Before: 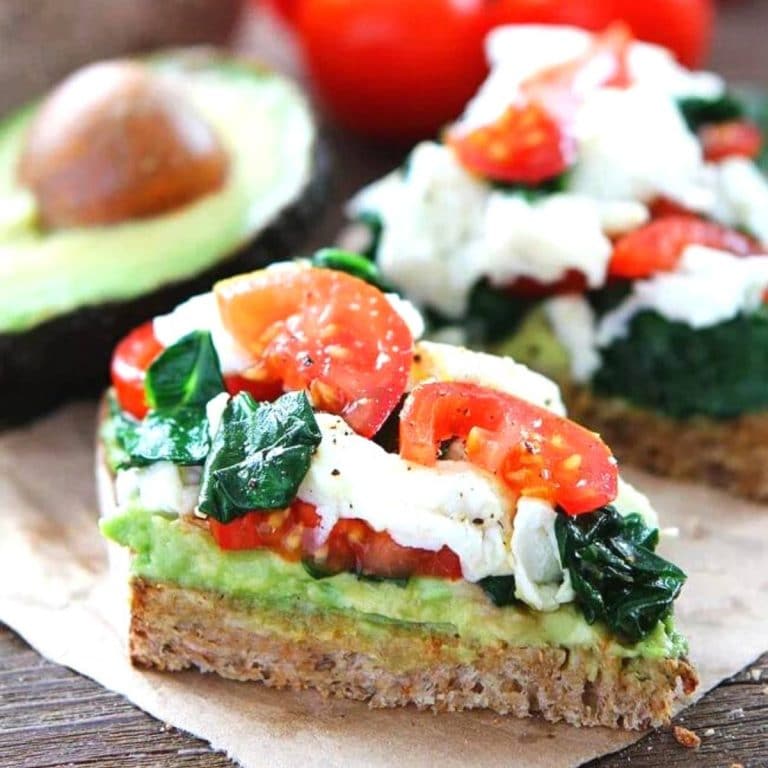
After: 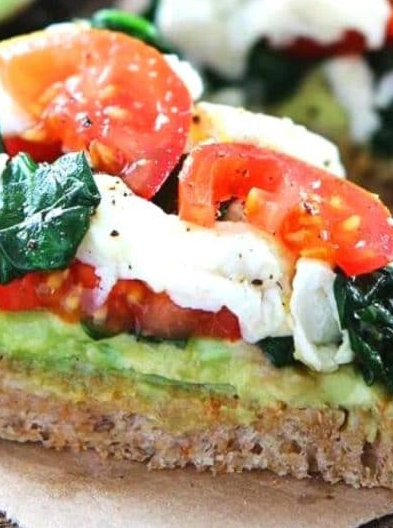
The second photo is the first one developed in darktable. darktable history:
crop and rotate: left 28.906%, top 31.232%, right 19.861%
